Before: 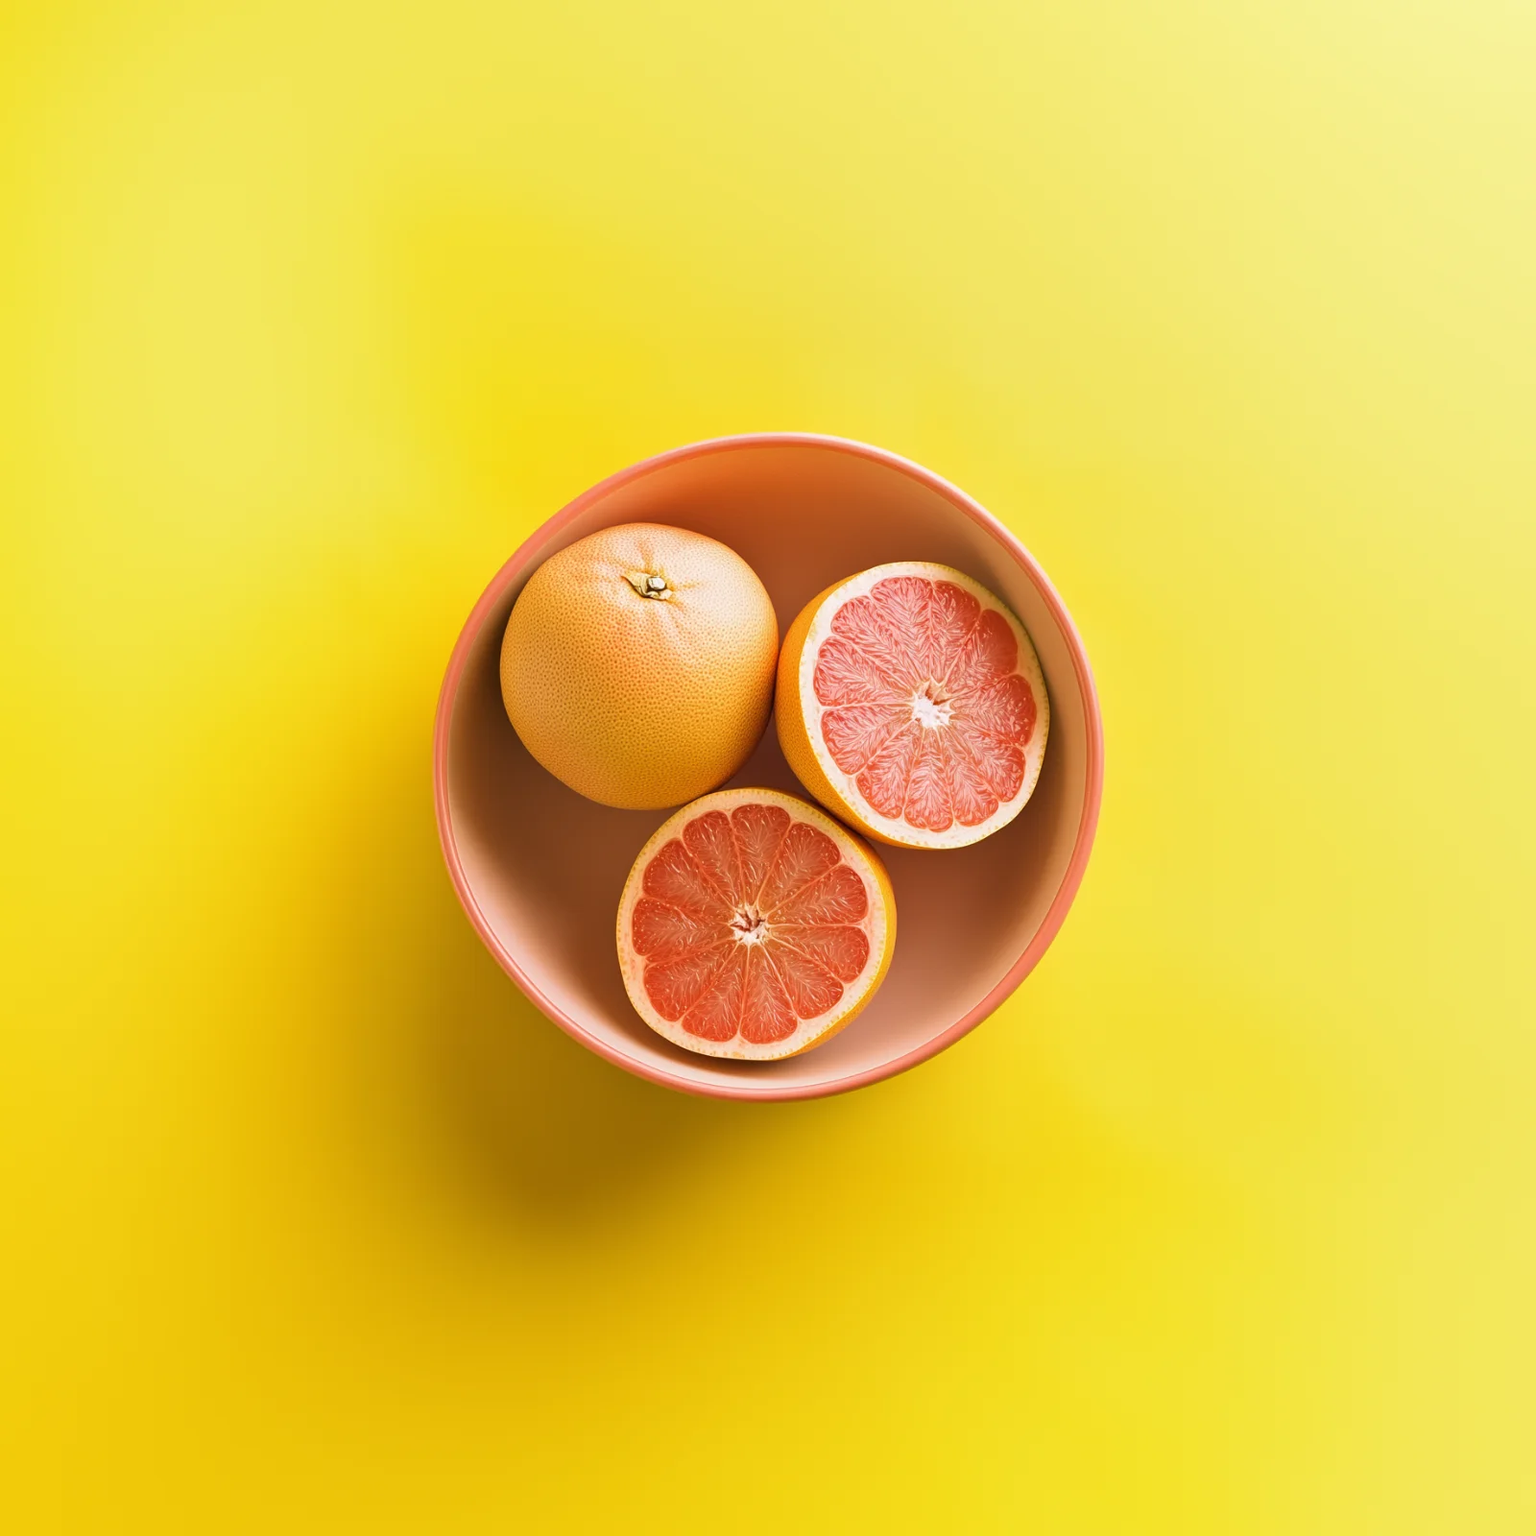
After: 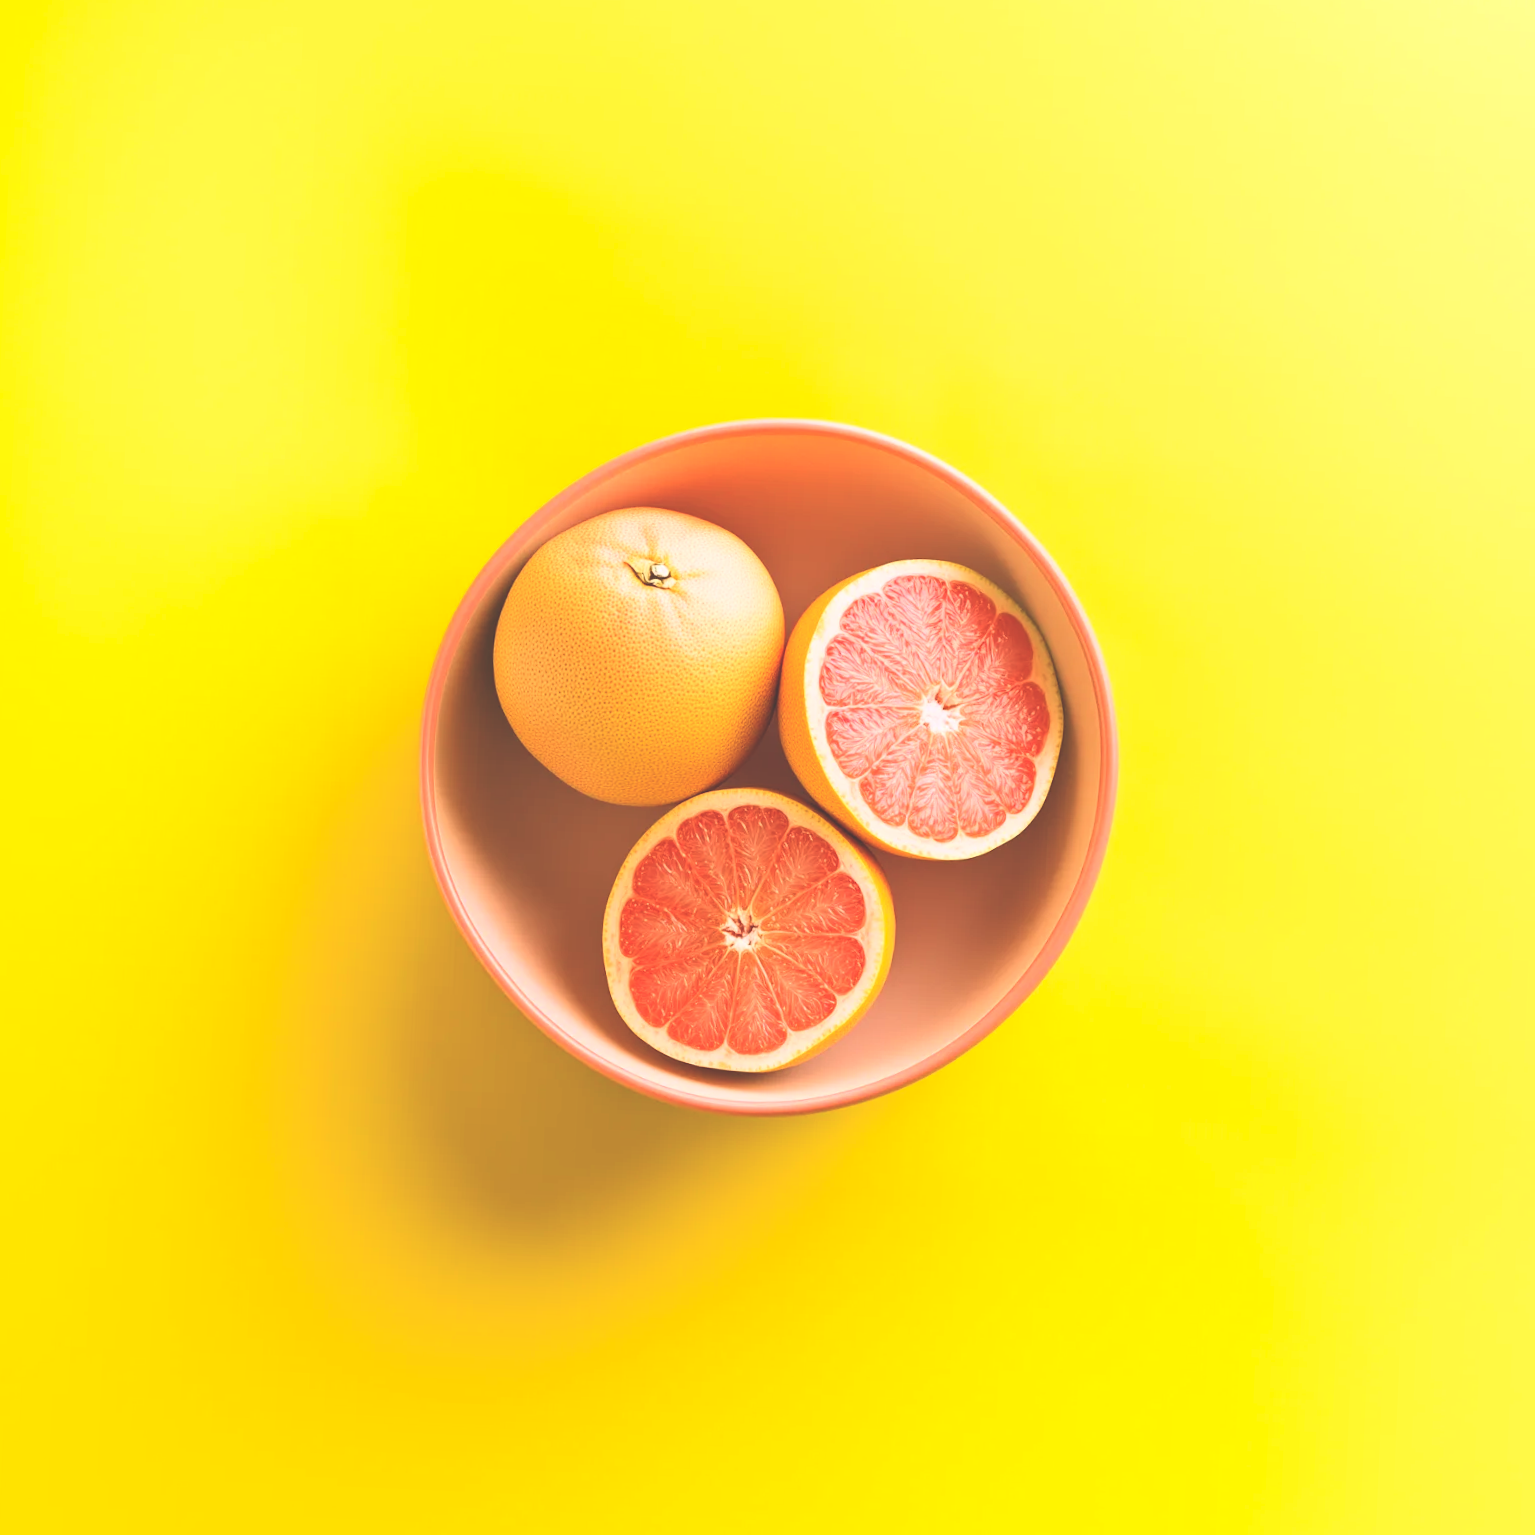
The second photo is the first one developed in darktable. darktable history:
exposure: black level correction -0.041, exposure 0.06 EV, compensate exposure bias true, compensate highlight preservation false
crop and rotate: angle -2.45°
contrast brightness saturation: contrast 0.227, brightness 0.098, saturation 0.289
